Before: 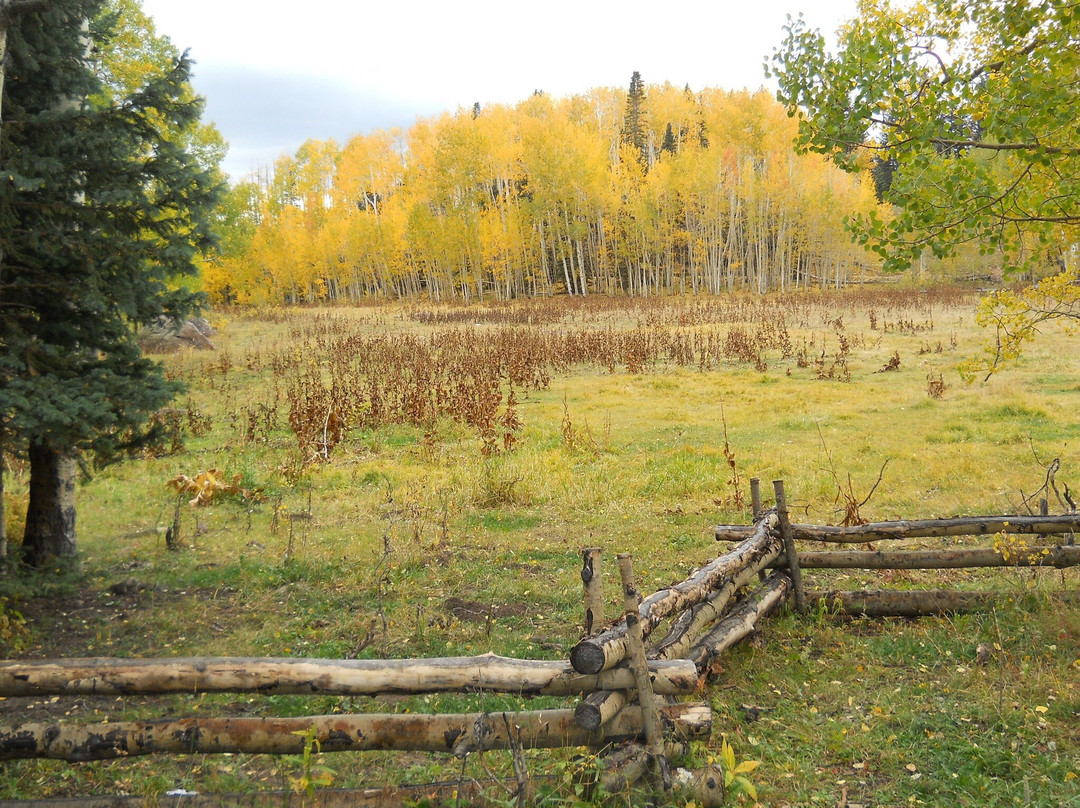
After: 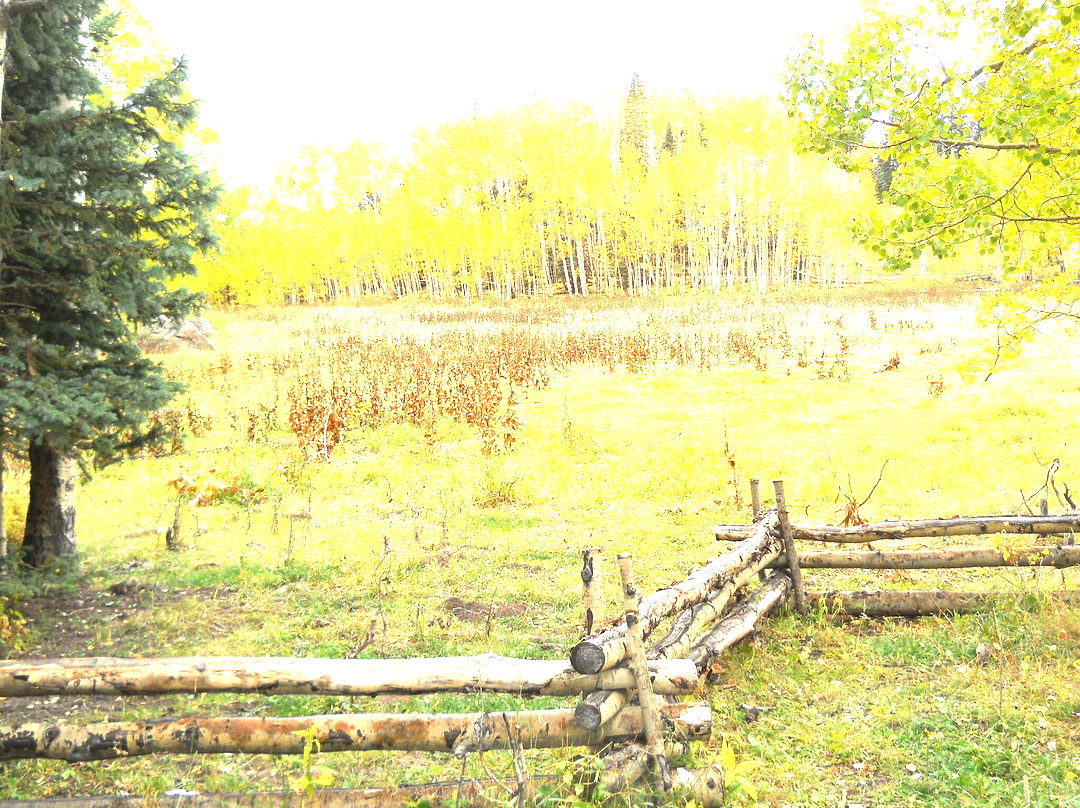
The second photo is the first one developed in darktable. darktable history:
exposure: exposure 1.993 EV, compensate highlight preservation false
